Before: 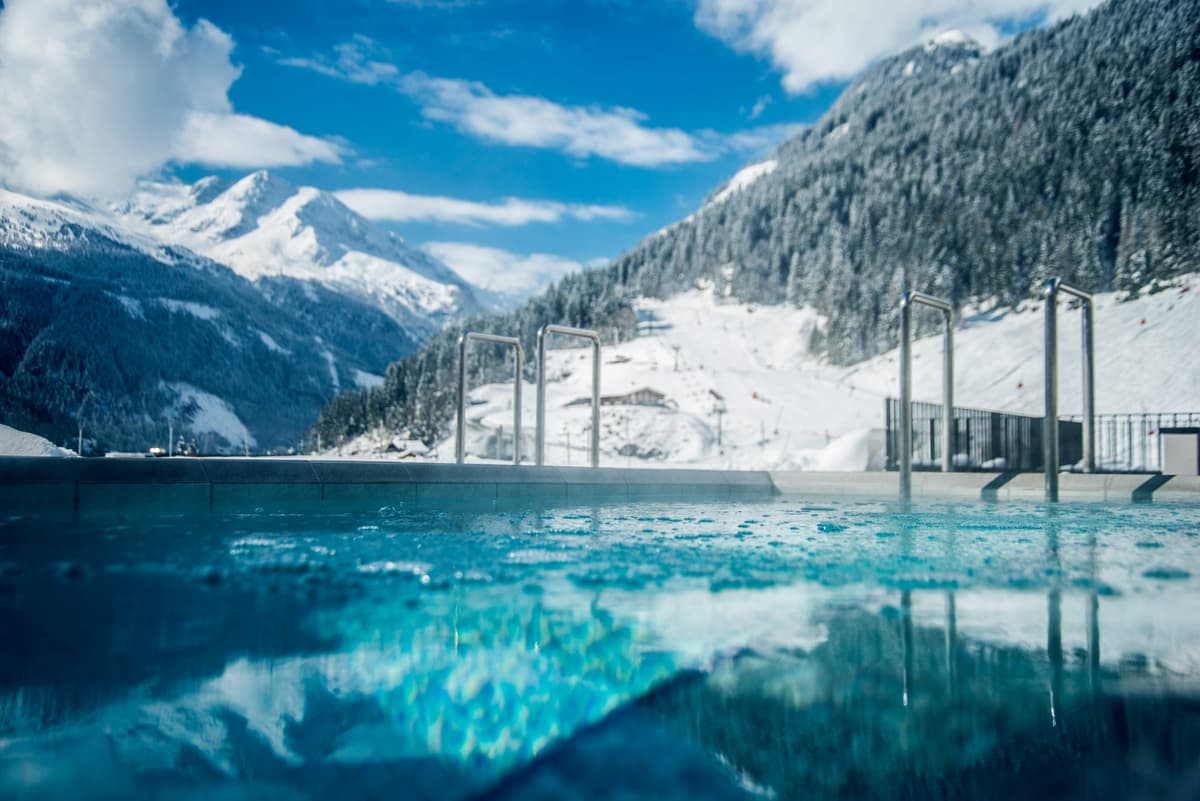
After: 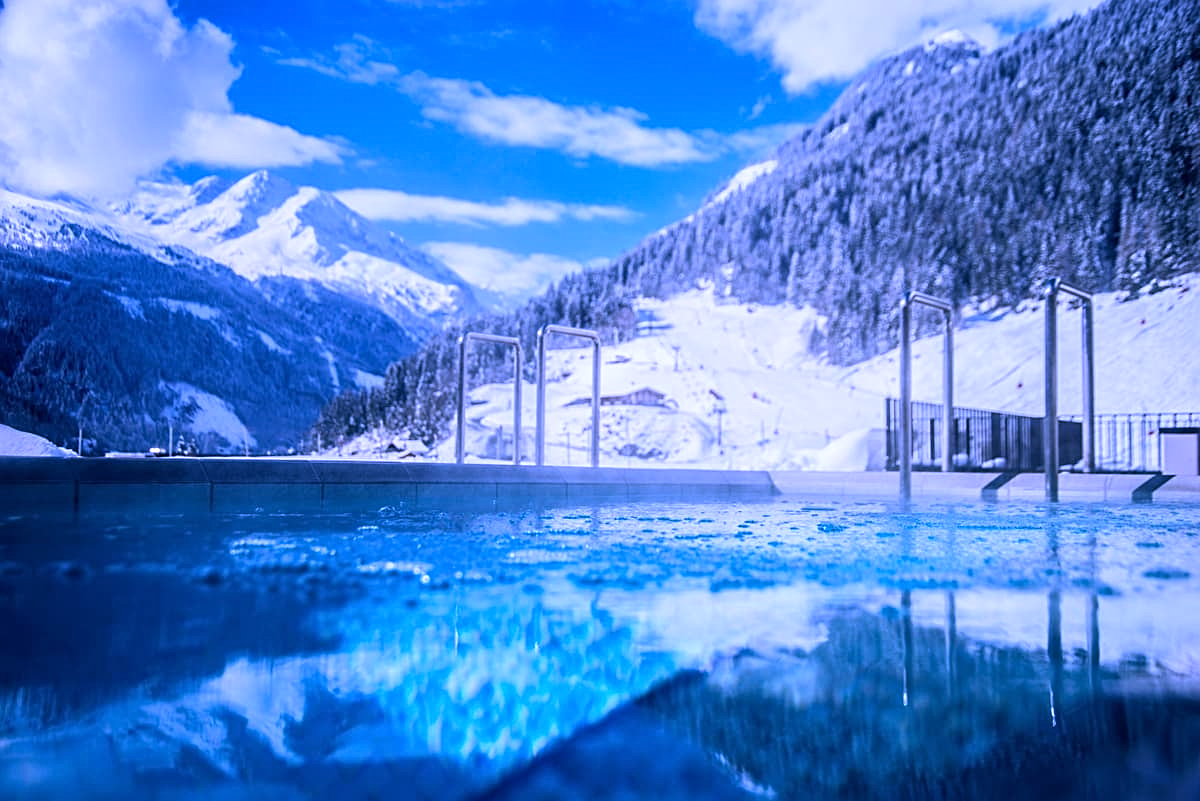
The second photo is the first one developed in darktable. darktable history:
sharpen: radius 2.167, amount 0.381, threshold 0
white balance: red 0.98, blue 1.61
